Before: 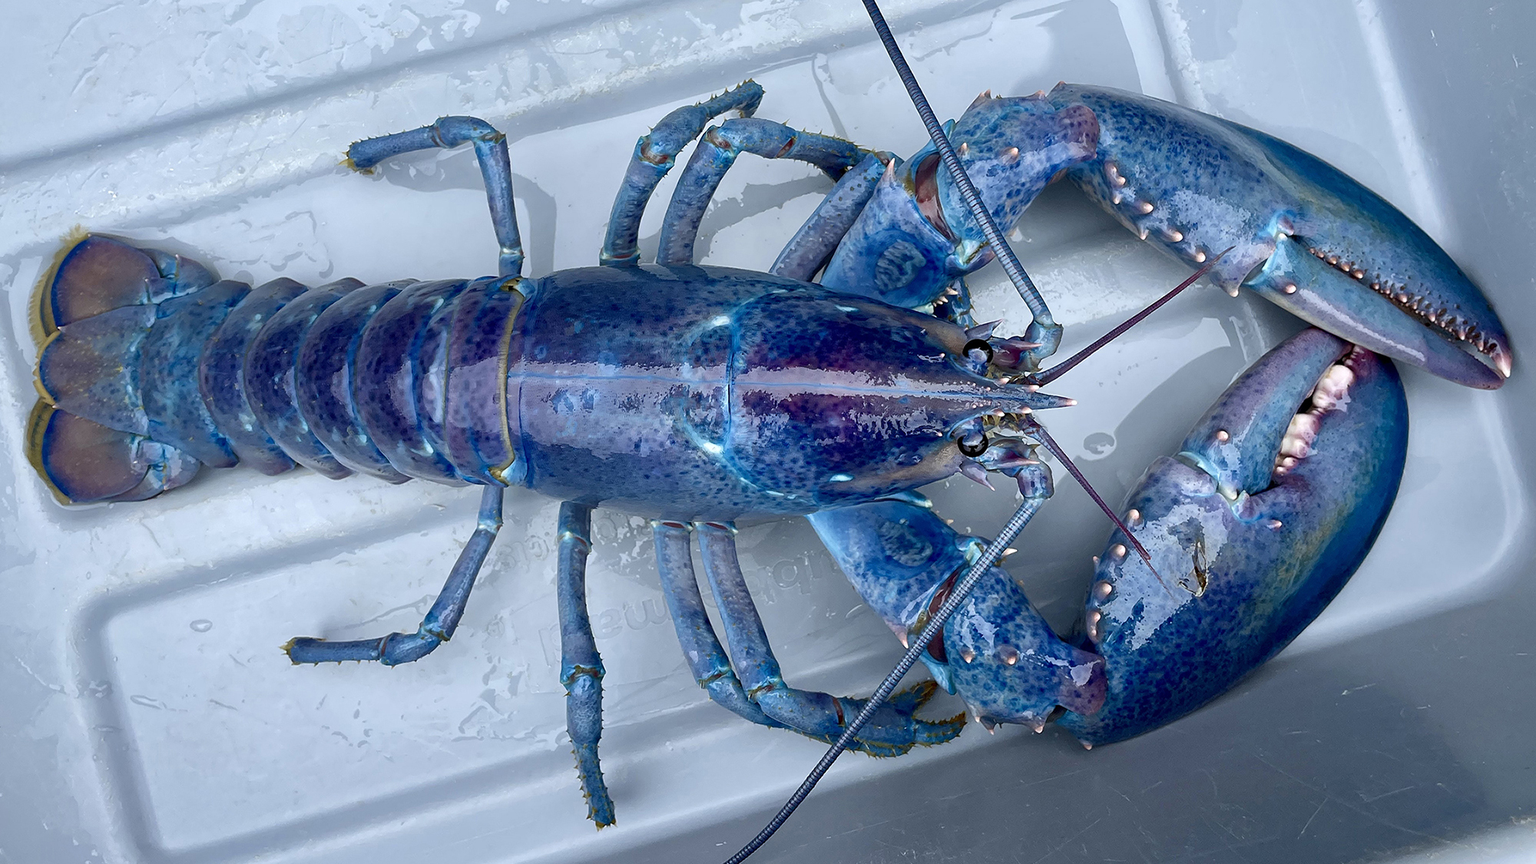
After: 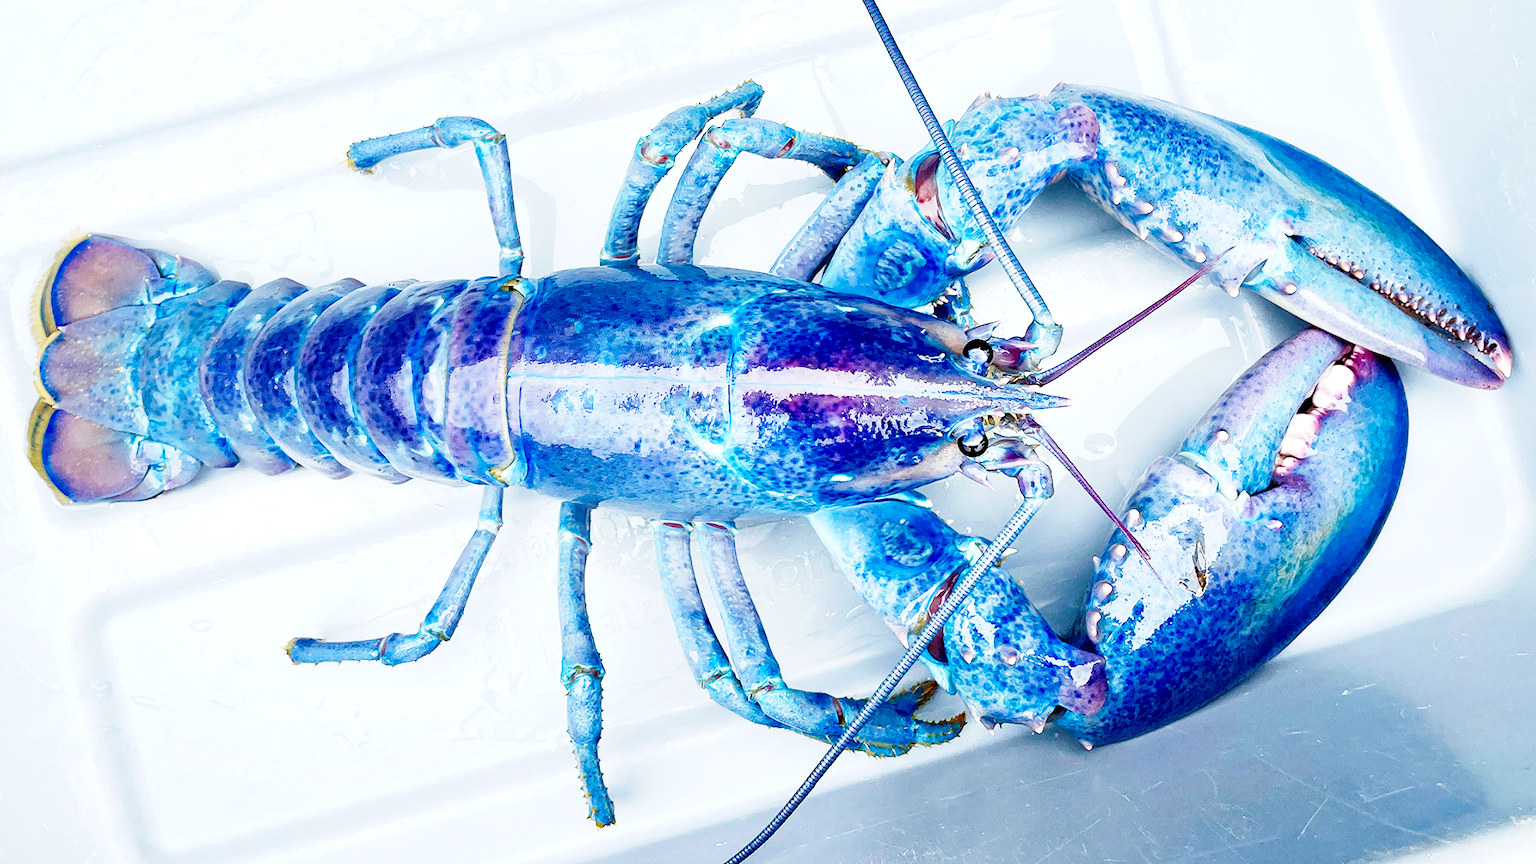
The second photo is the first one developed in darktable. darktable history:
exposure: exposure 0.73 EV, compensate exposure bias true, compensate highlight preservation false
base curve: curves: ch0 [(0, 0) (0, 0.001) (0.001, 0.001) (0.004, 0.002) (0.007, 0.004) (0.015, 0.013) (0.033, 0.045) (0.052, 0.096) (0.075, 0.17) (0.099, 0.241) (0.163, 0.42) (0.219, 0.55) (0.259, 0.616) (0.327, 0.722) (0.365, 0.765) (0.522, 0.873) (0.547, 0.881) (0.689, 0.919) (0.826, 0.952) (1, 1)], preserve colors none
